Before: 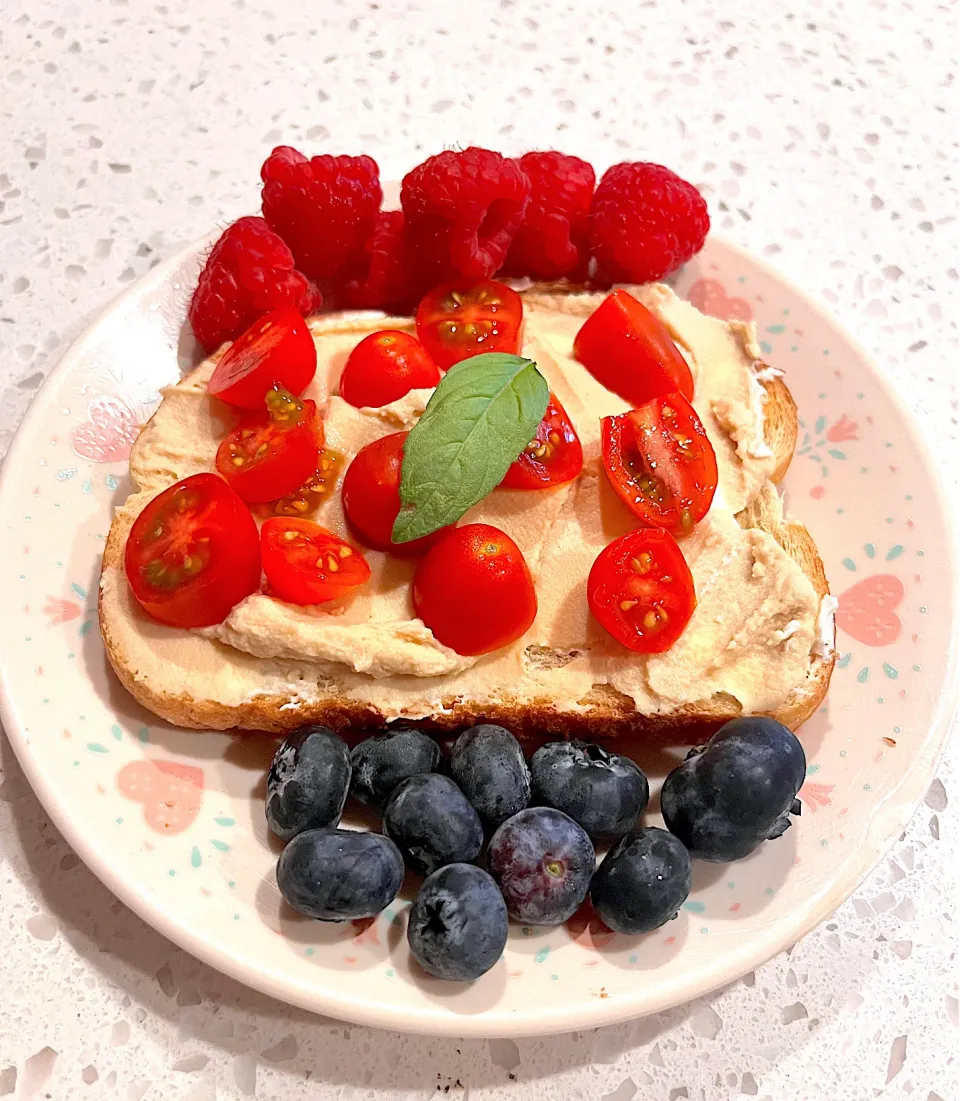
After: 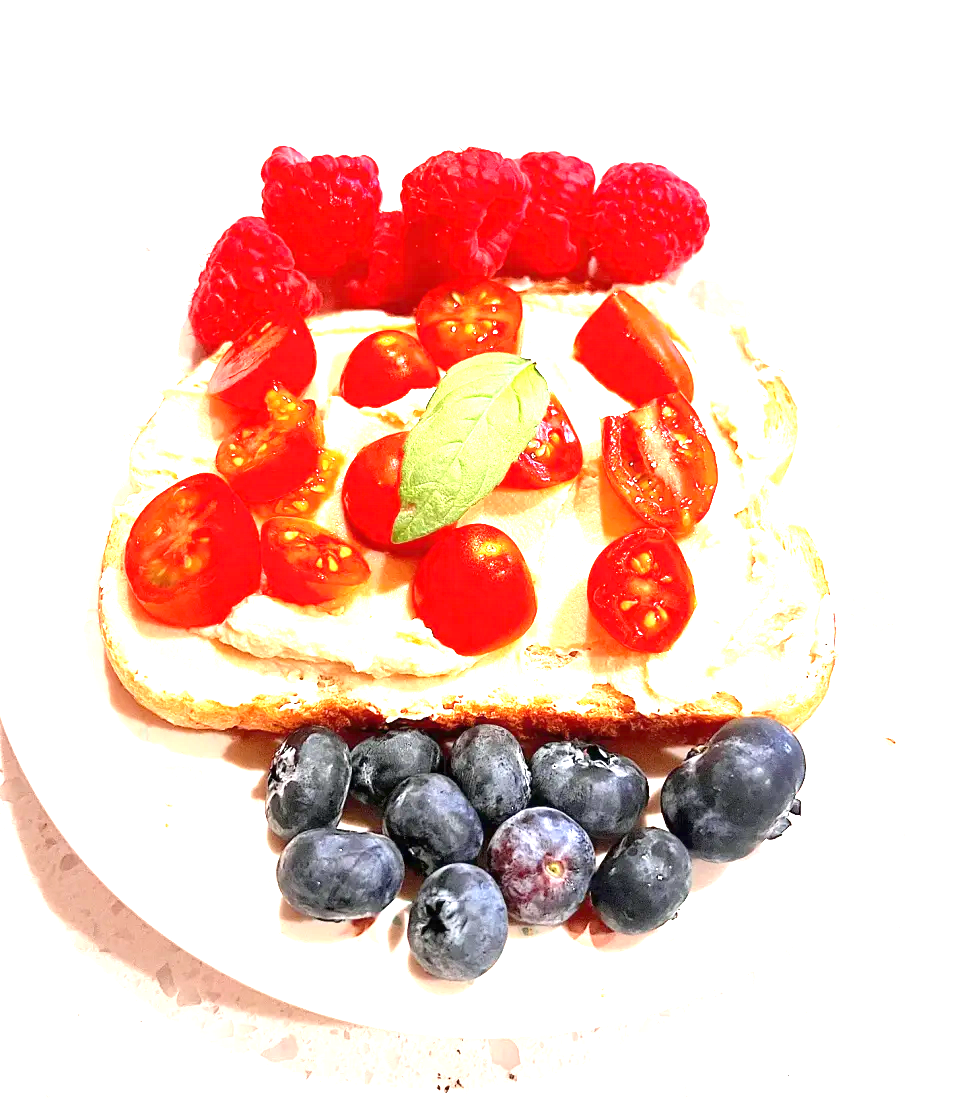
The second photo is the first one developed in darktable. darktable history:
exposure: black level correction 0, exposure 1.996 EV, compensate highlight preservation false
